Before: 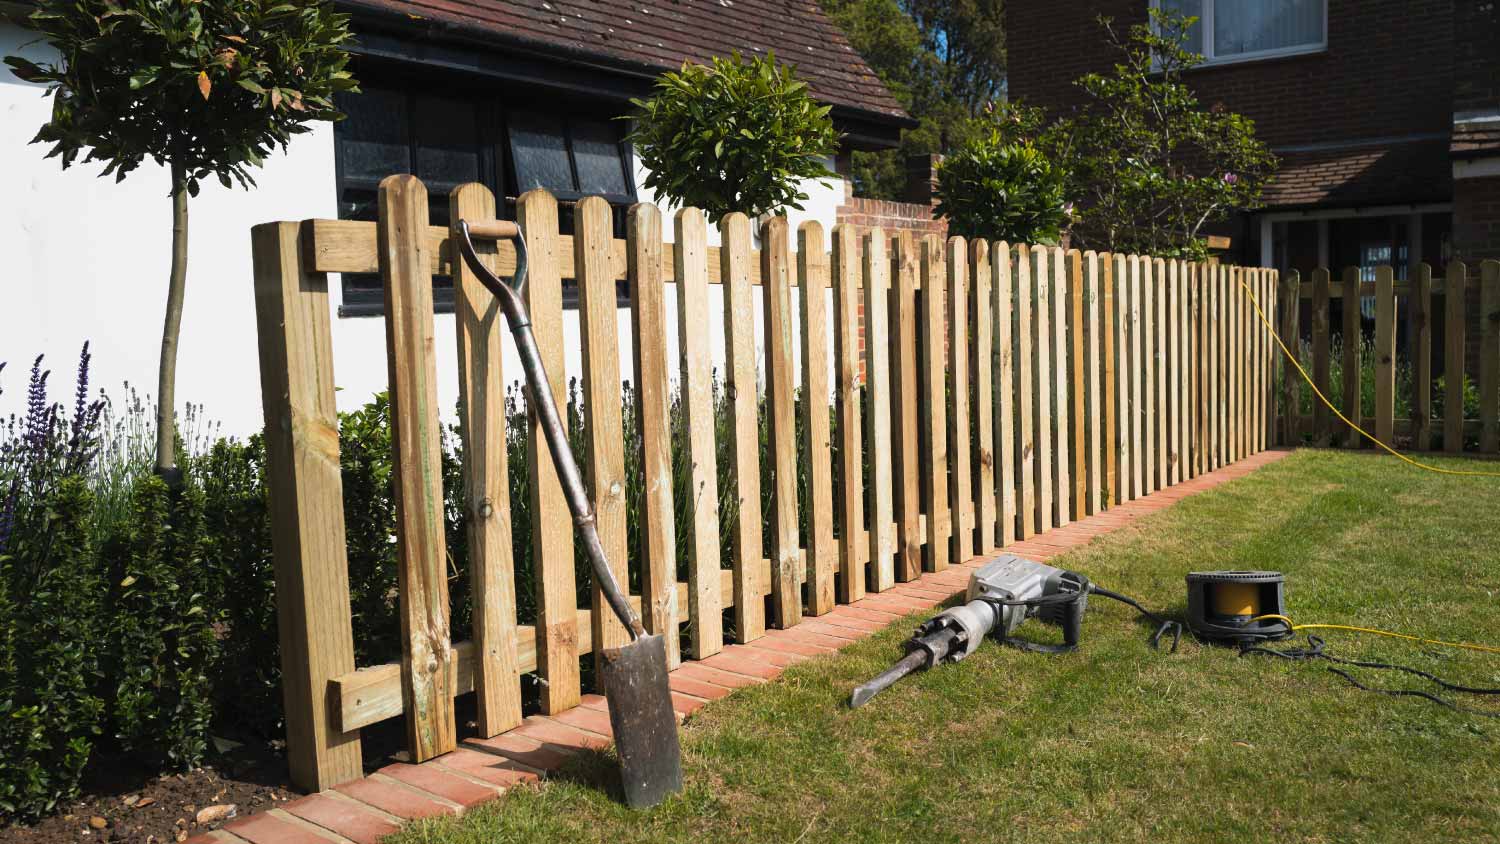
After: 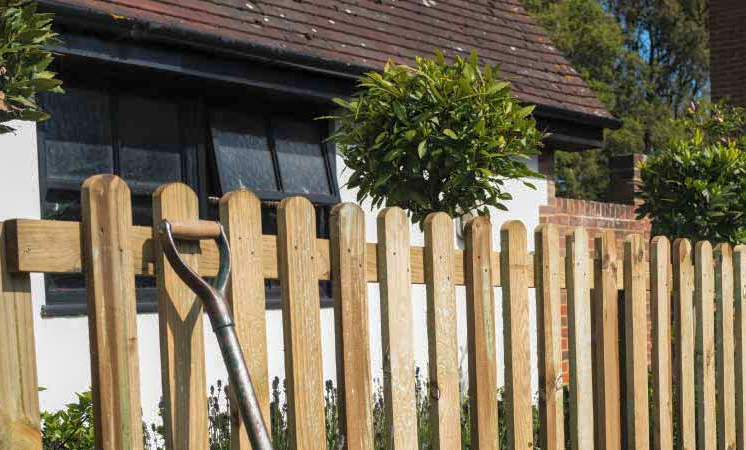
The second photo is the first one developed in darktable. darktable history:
crop: left 19.851%, right 30.406%, bottom 46.68%
shadows and highlights: highlights color adjustment 53.62%
local contrast: on, module defaults
